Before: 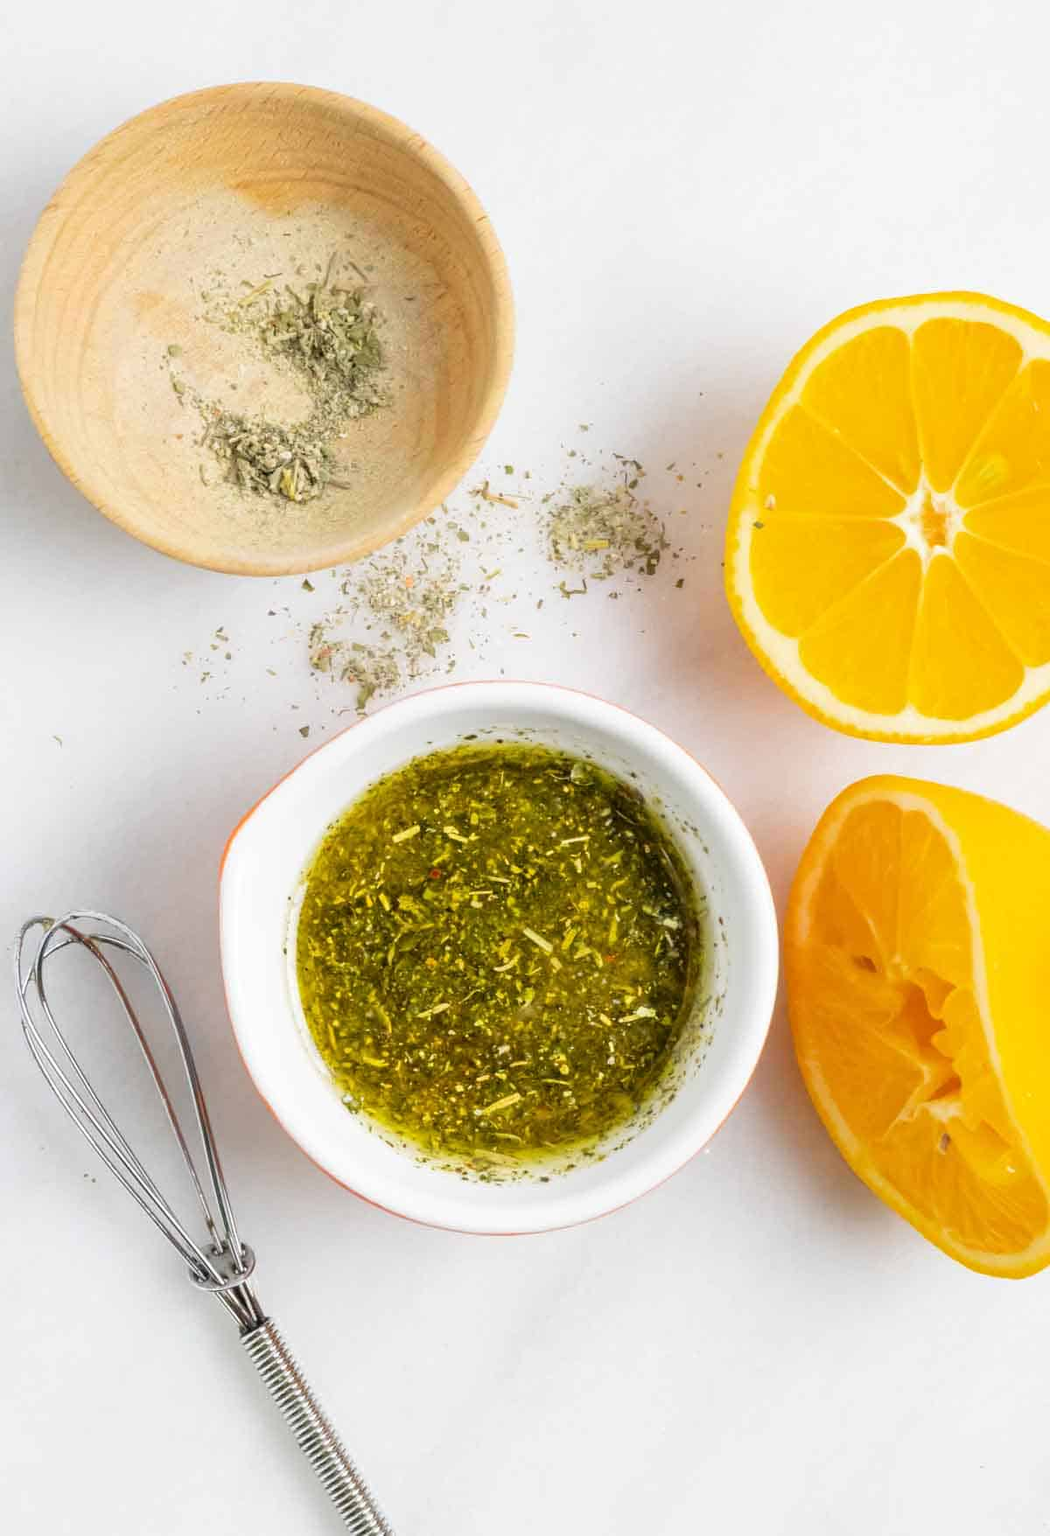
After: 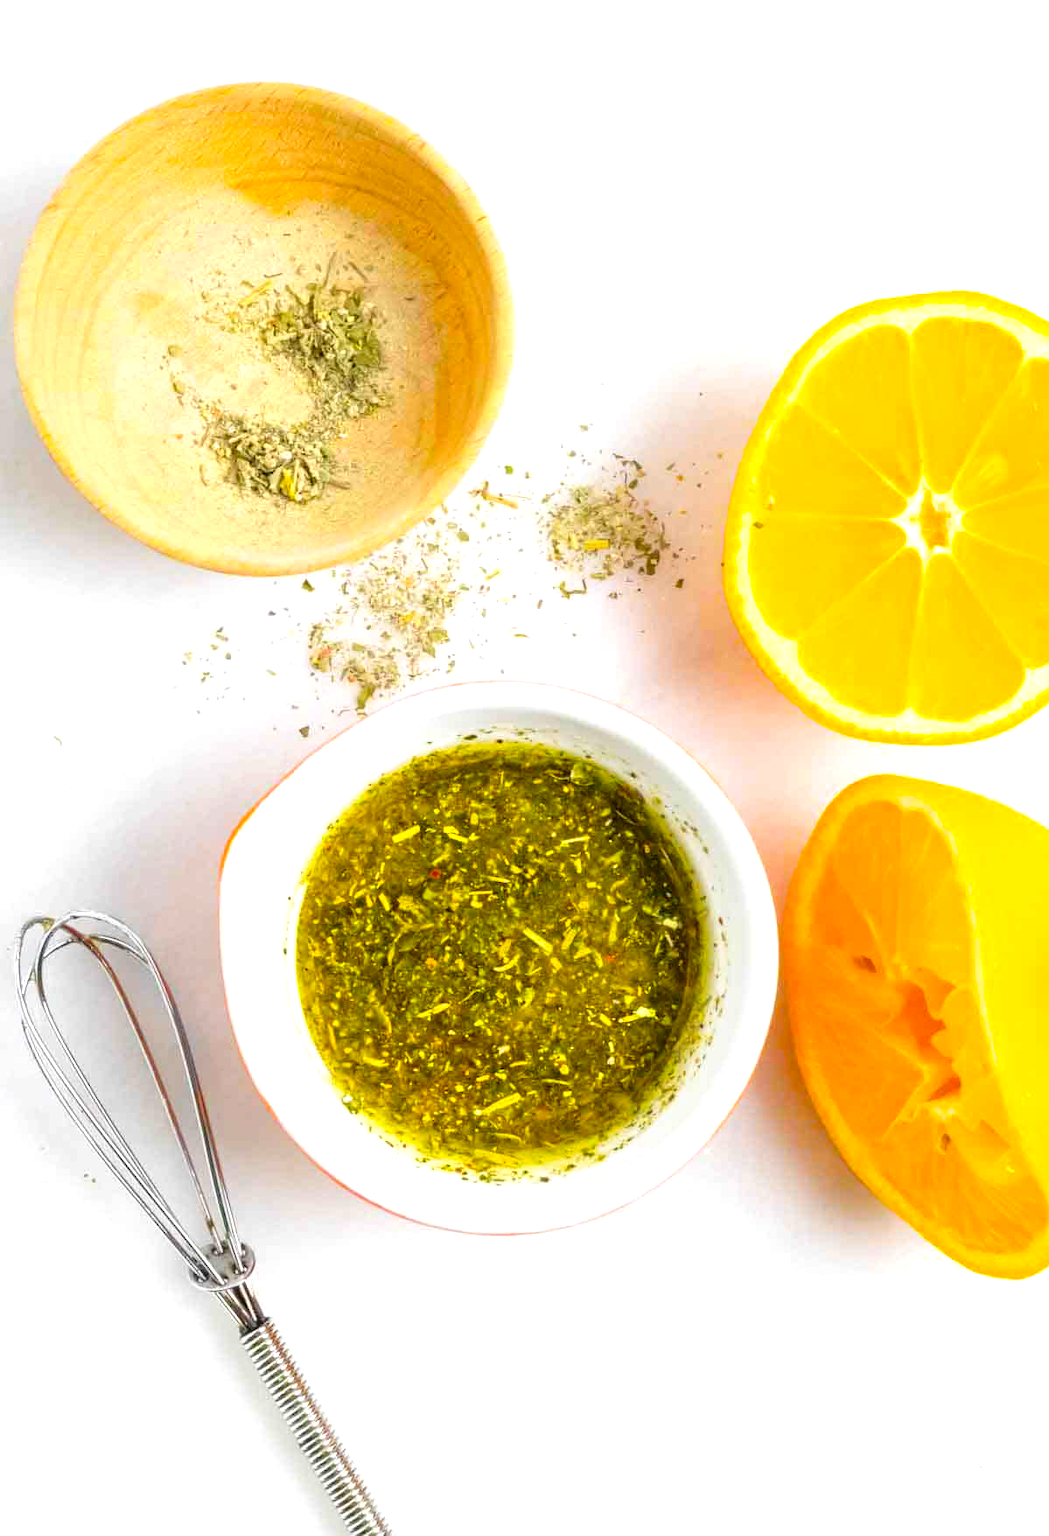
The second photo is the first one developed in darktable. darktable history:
color zones: curves: ch1 [(0.25, 0.61) (0.75, 0.248)]
exposure: exposure 0.485 EV, compensate highlight preservation false
color balance rgb: perceptual saturation grading › global saturation 20%, global vibrance 20%
